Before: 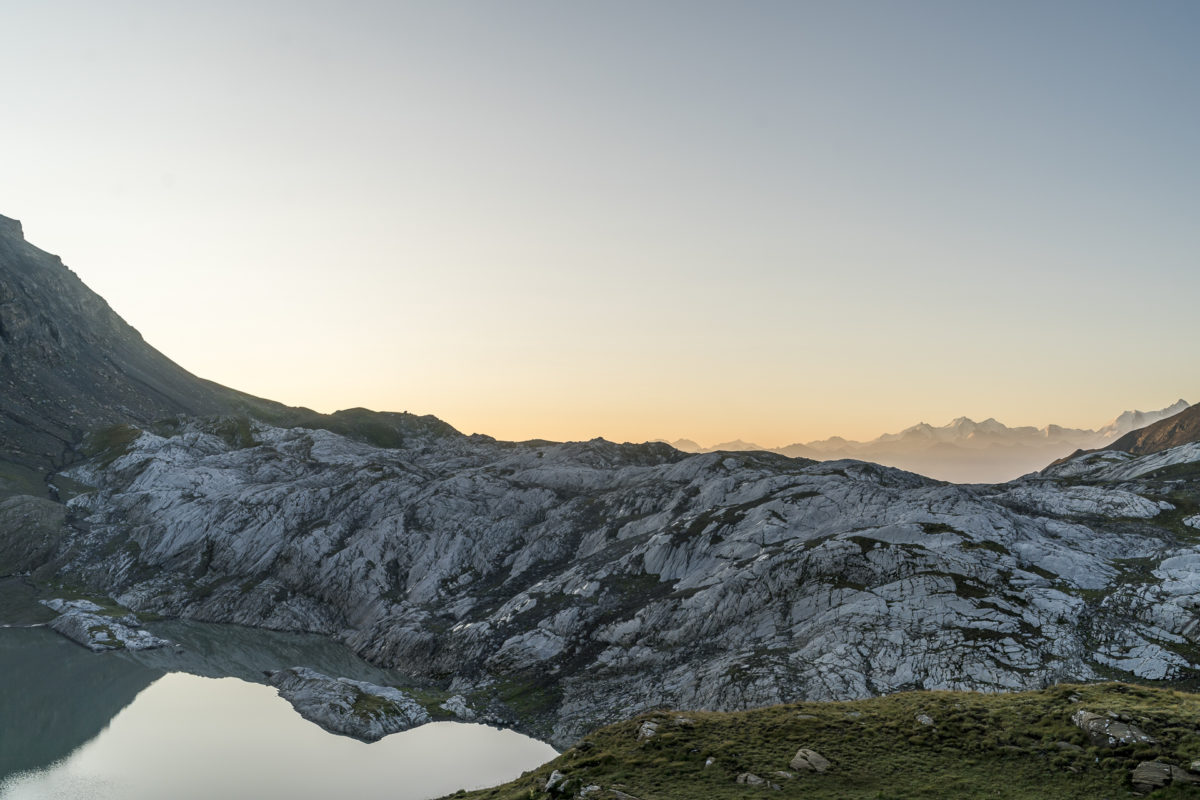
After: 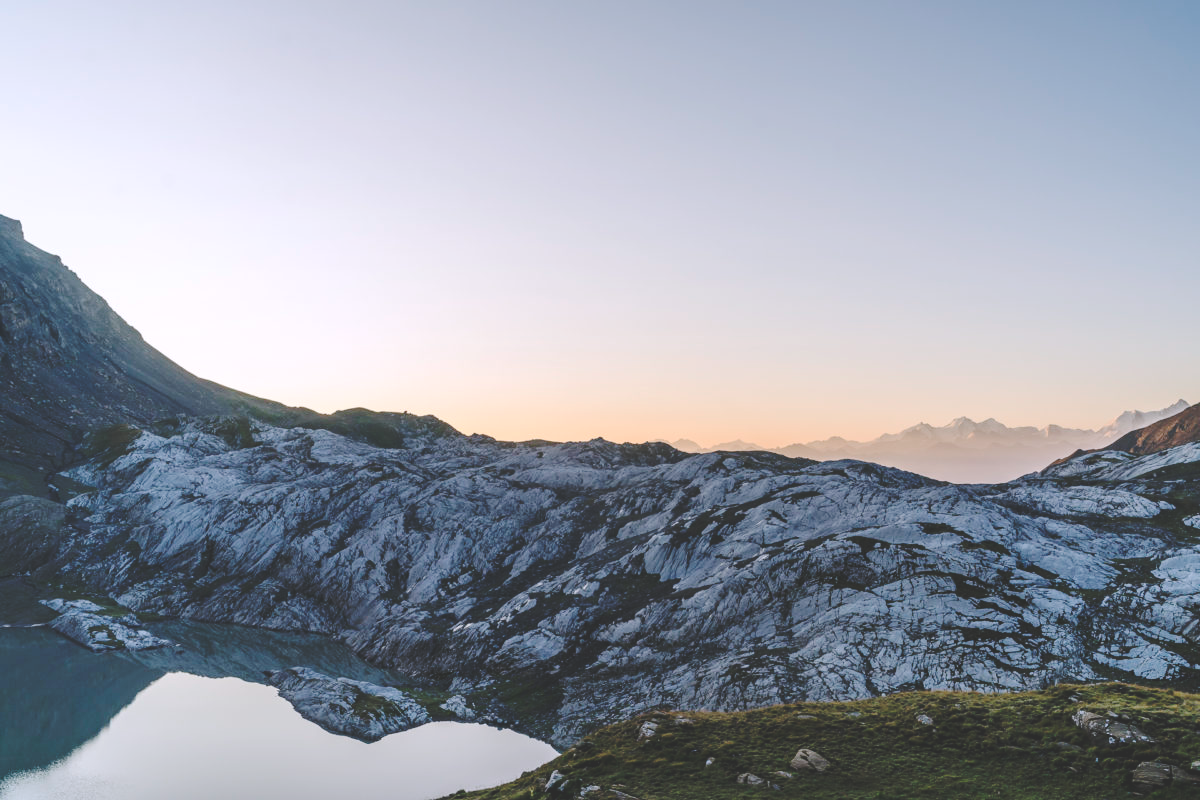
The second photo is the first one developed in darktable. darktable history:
white balance: red 1.004, blue 1.096
base curve: curves: ch0 [(0, 0.024) (0.055, 0.065) (0.121, 0.166) (0.236, 0.319) (0.693, 0.726) (1, 1)], preserve colors none
